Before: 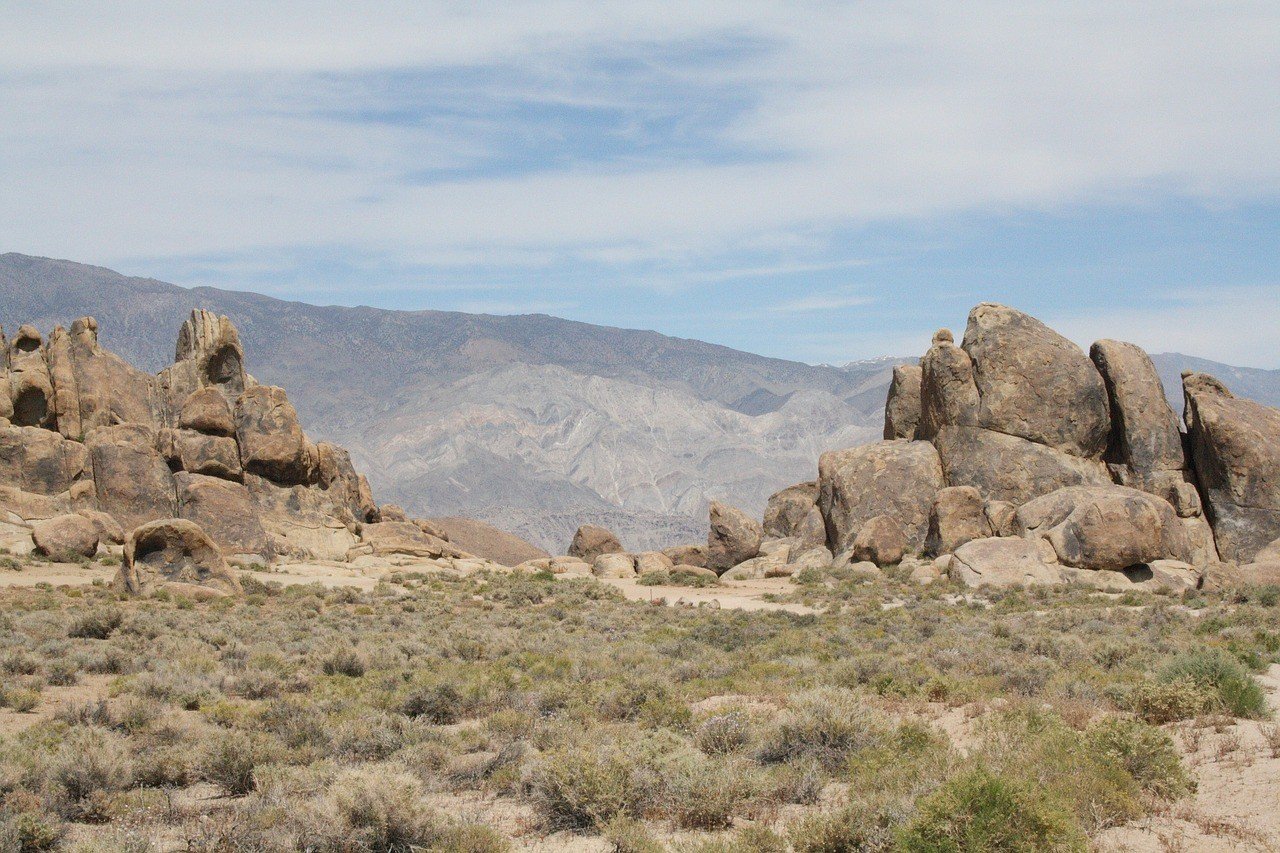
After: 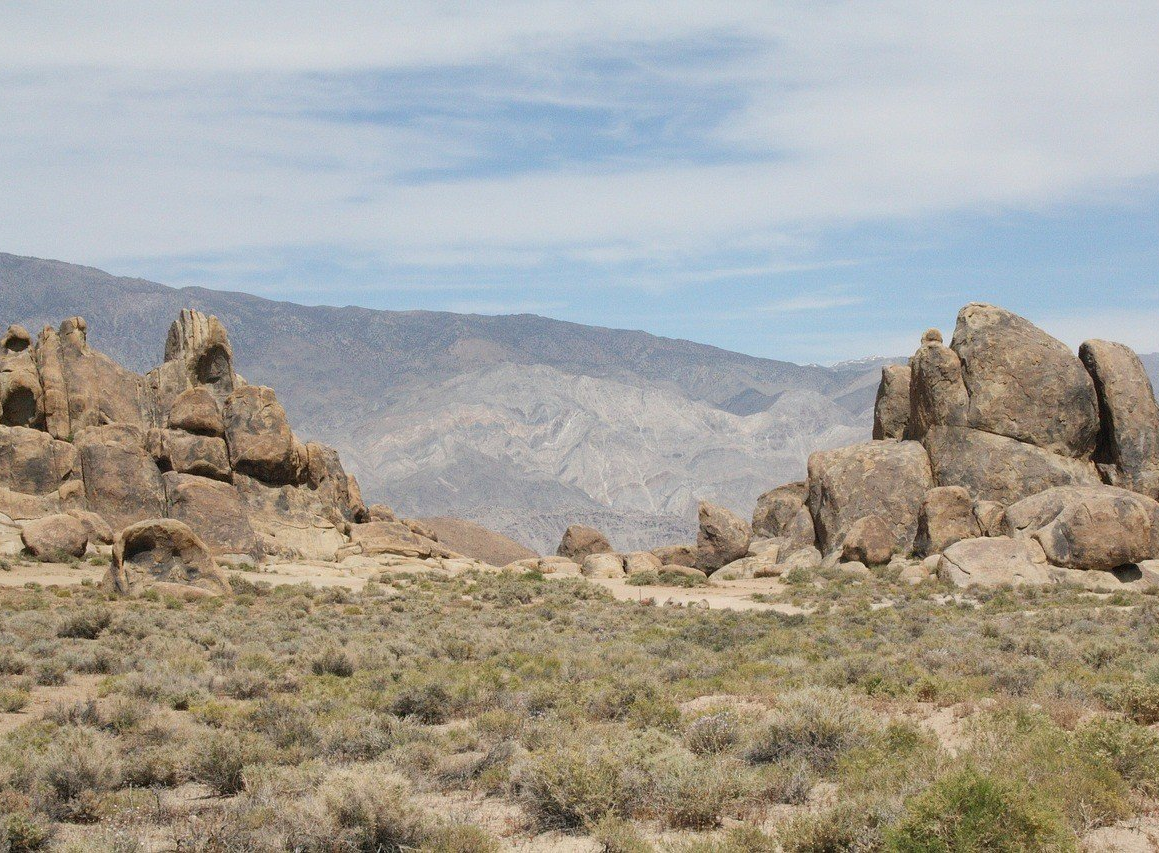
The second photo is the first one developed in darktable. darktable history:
crop and rotate: left 0.932%, right 8.519%
